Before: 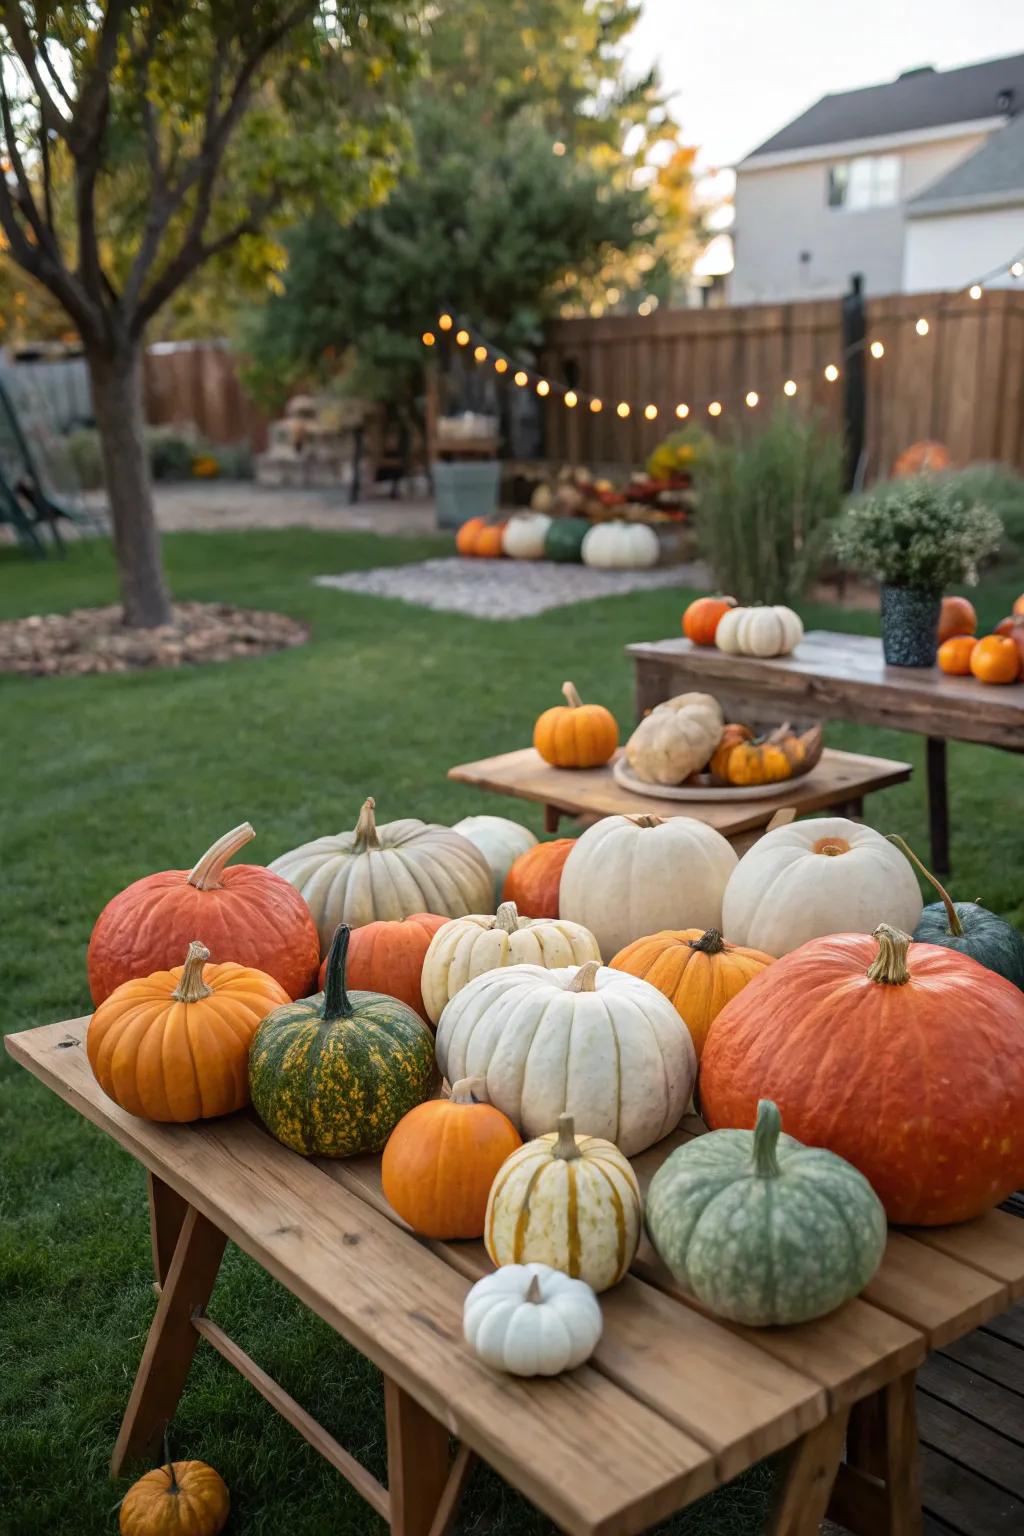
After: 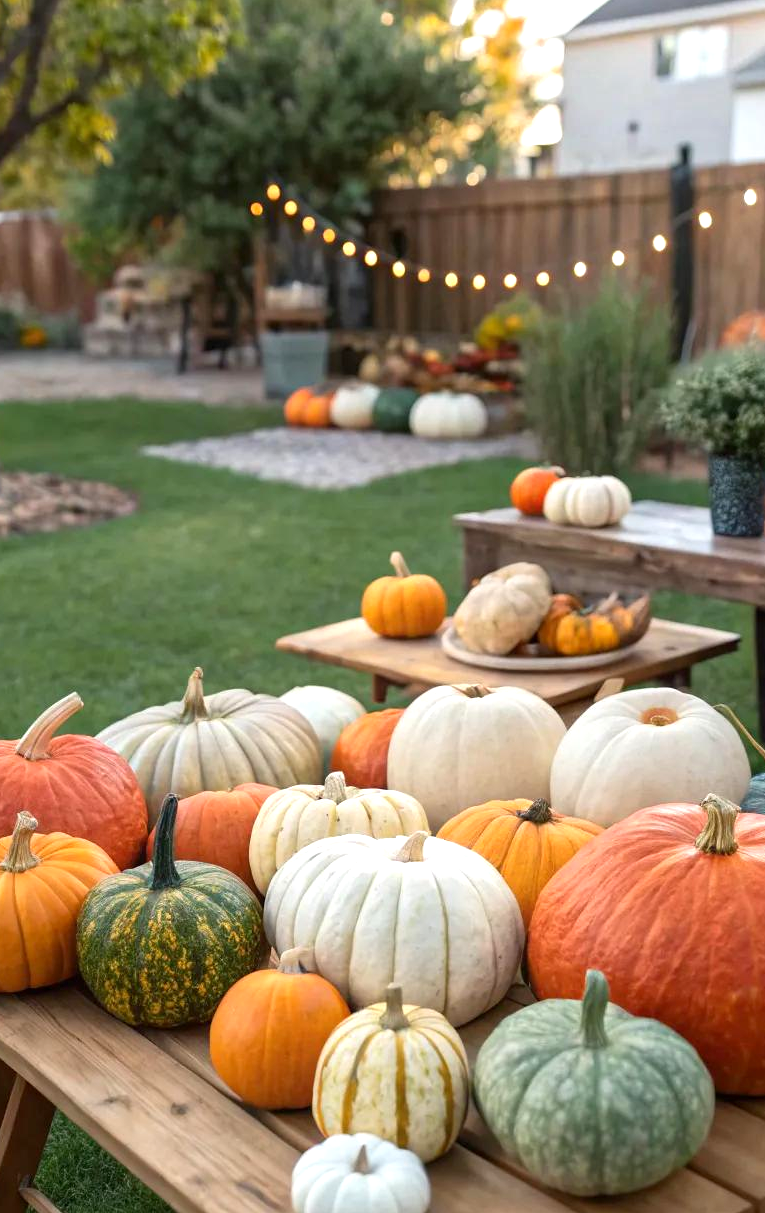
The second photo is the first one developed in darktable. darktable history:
crop: left 16.799%, top 8.518%, right 8.475%, bottom 12.476%
exposure: black level correction 0.001, exposure 0.5 EV, compensate highlight preservation false
